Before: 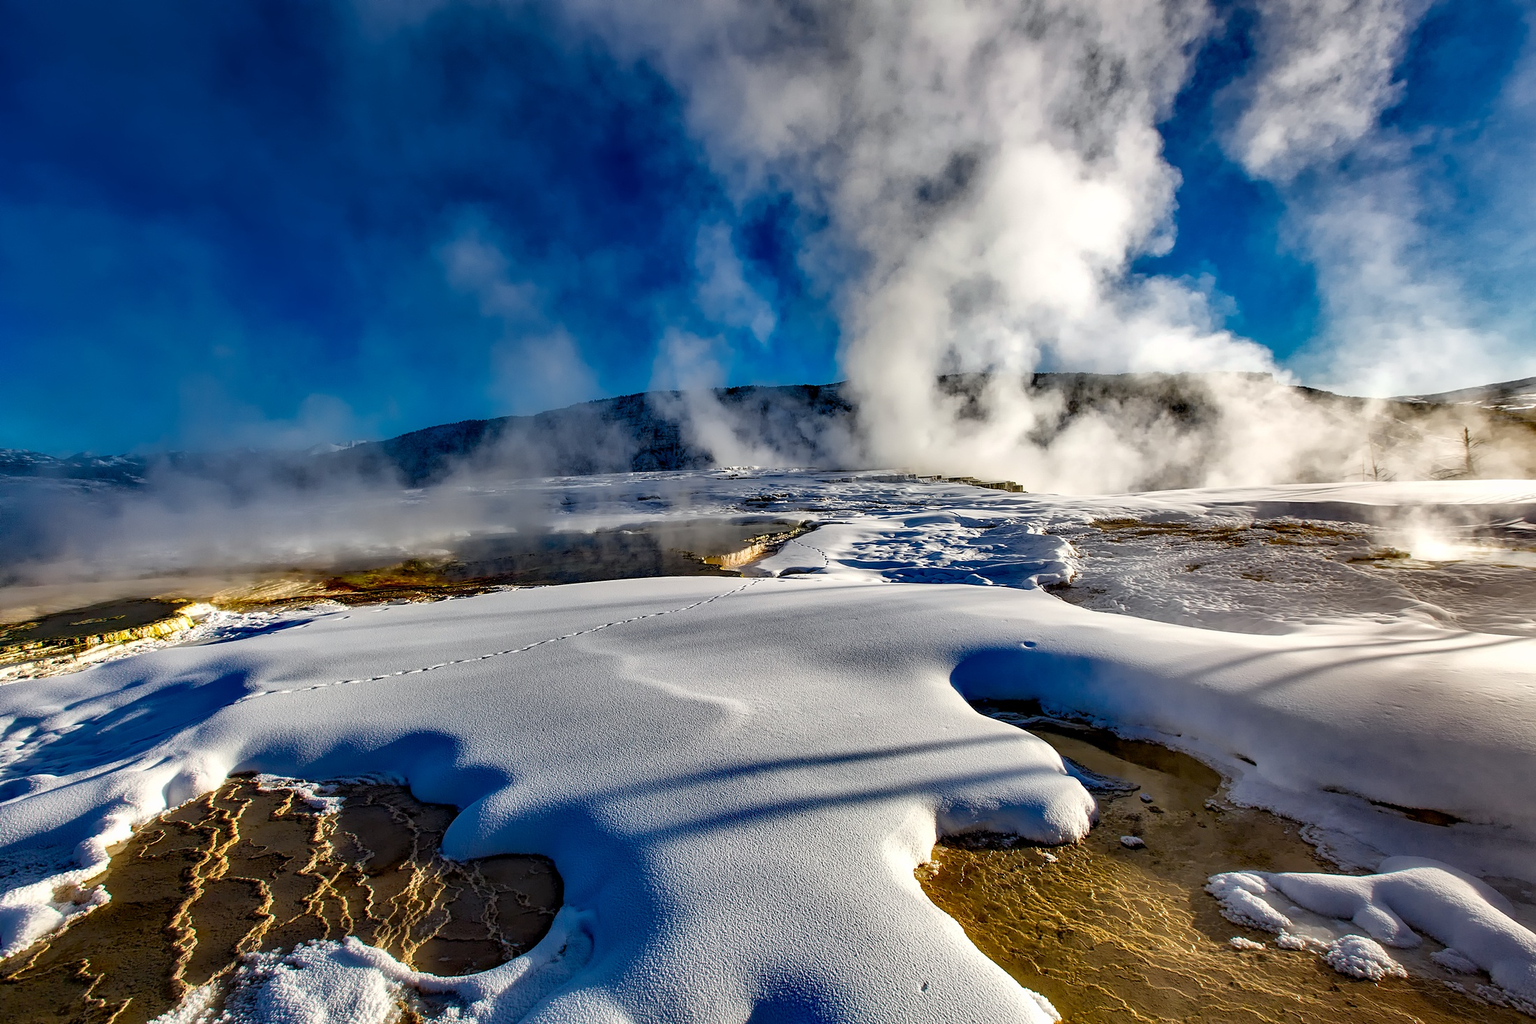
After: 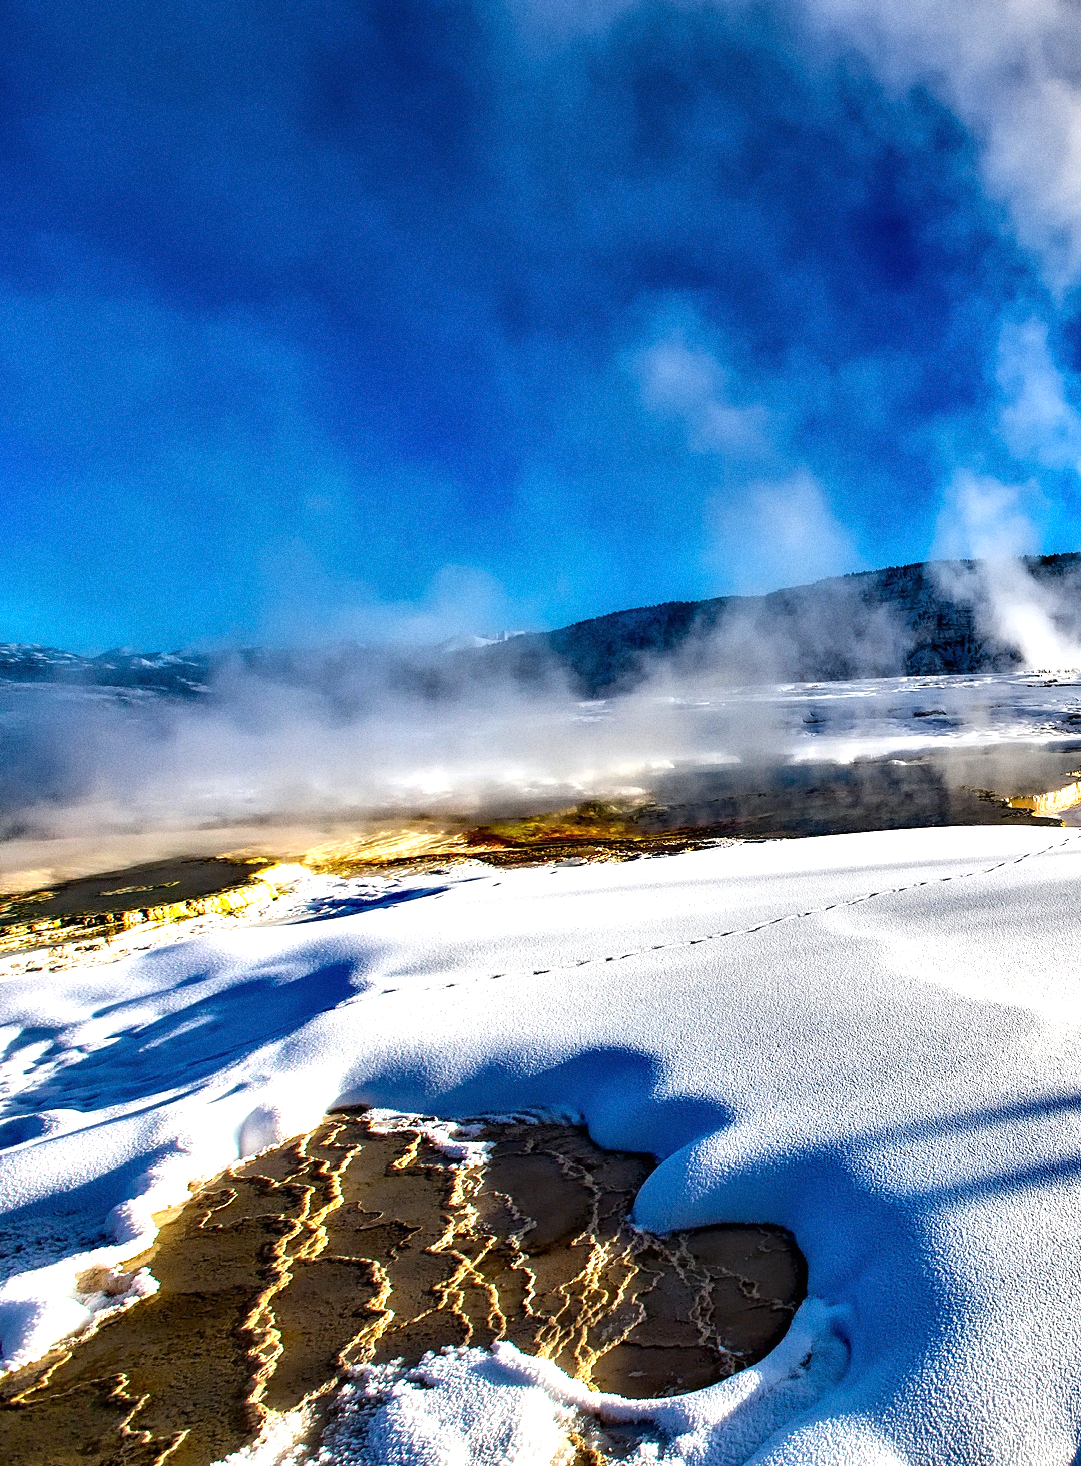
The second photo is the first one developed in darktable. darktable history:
grain: on, module defaults
exposure: black level correction 0, exposure 1 EV, compensate exposure bias true, compensate highlight preservation false
crop and rotate: left 0%, top 0%, right 50.845%
tone equalizer: -8 EV -0.417 EV, -7 EV -0.389 EV, -6 EV -0.333 EV, -5 EV -0.222 EV, -3 EV 0.222 EV, -2 EV 0.333 EV, -1 EV 0.389 EV, +0 EV 0.417 EV, edges refinement/feathering 500, mask exposure compensation -1.57 EV, preserve details no
